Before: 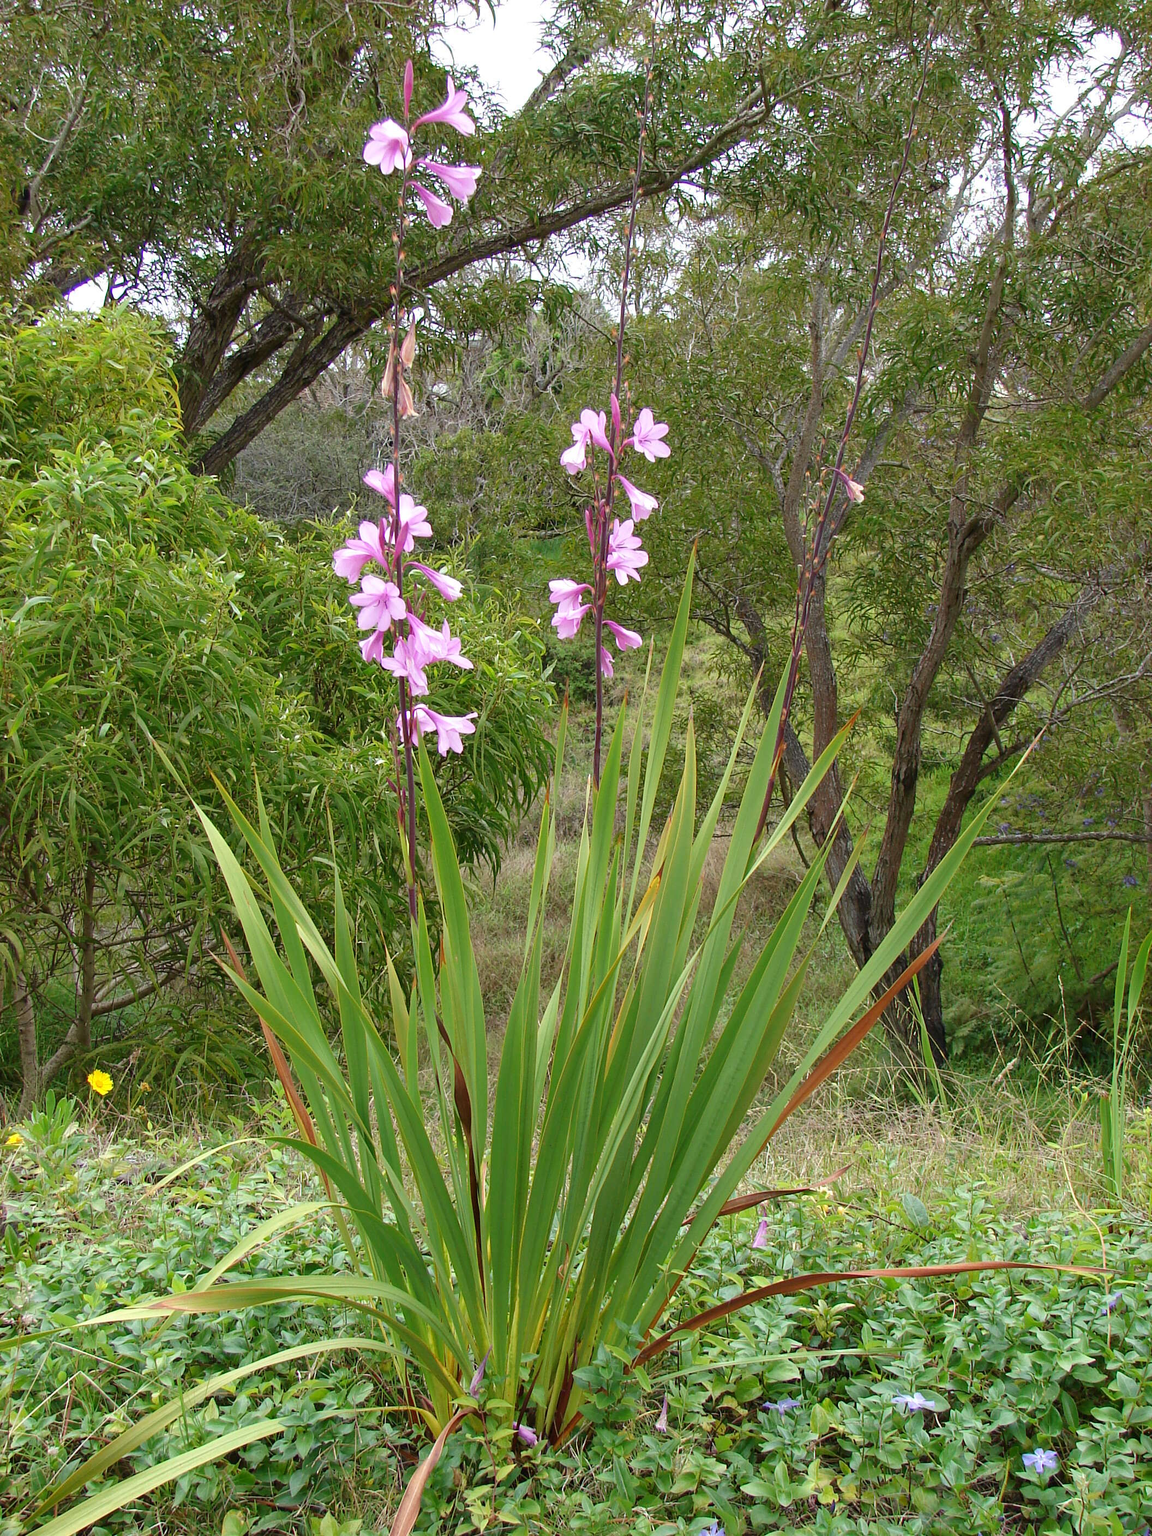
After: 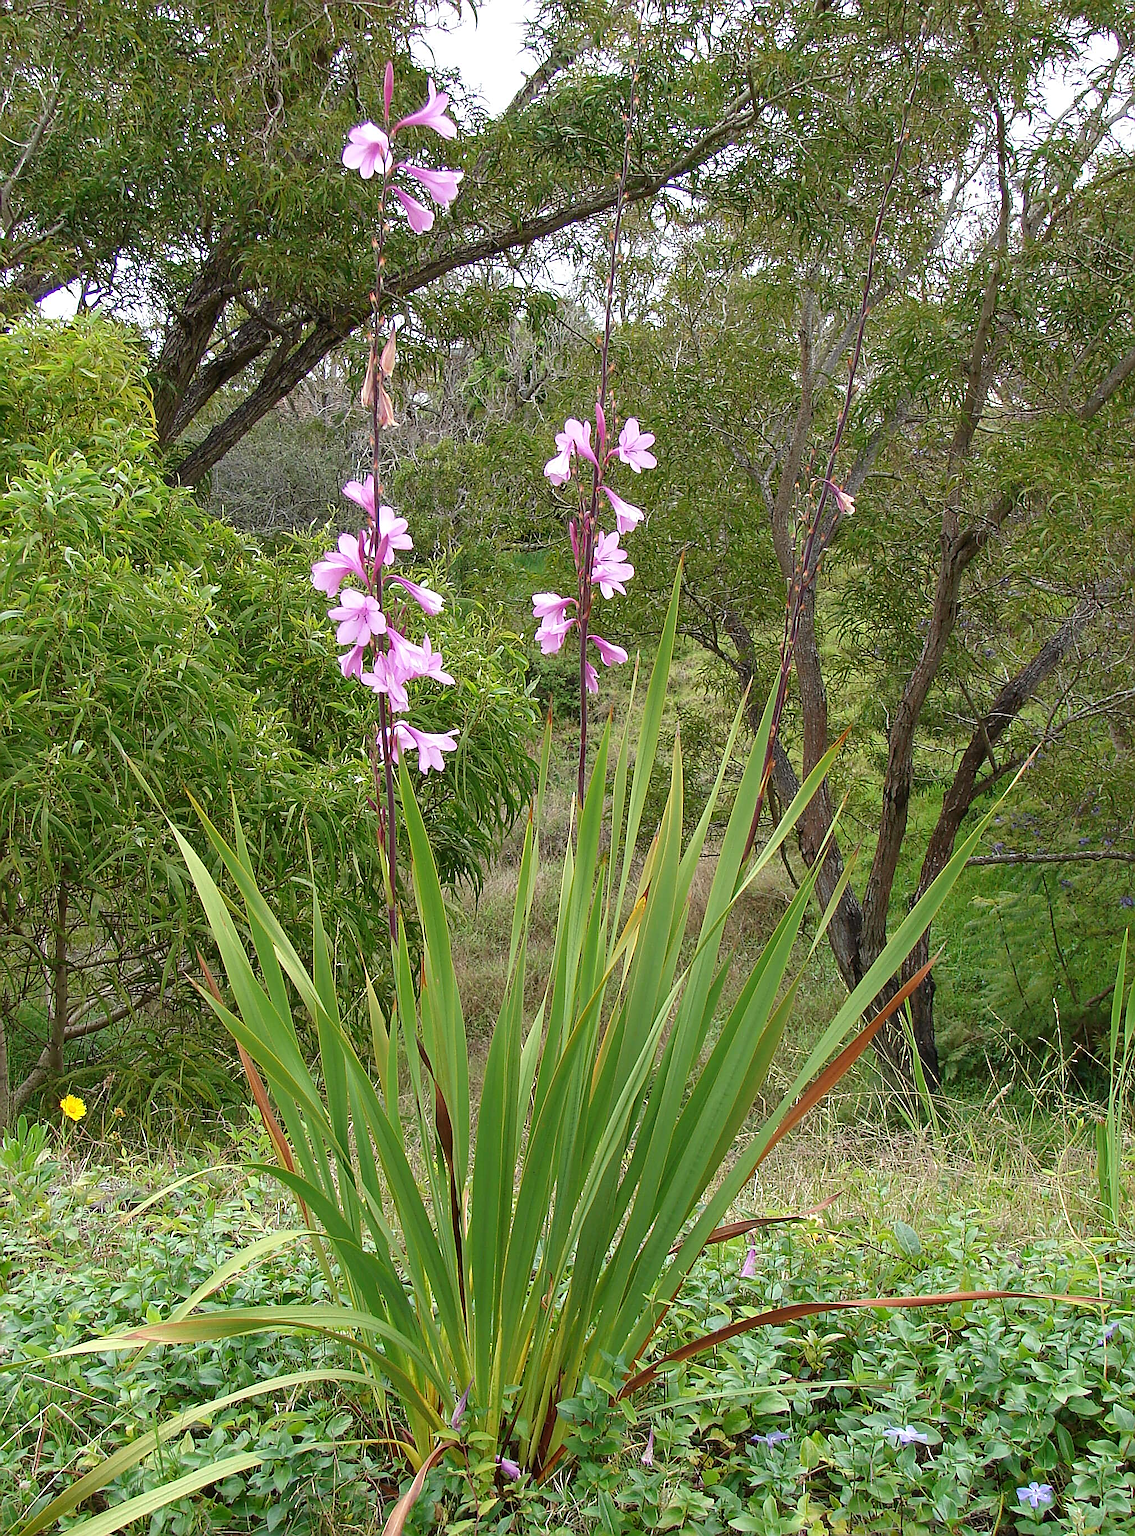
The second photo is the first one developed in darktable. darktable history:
exposure: exposure 0.014 EV, compensate highlight preservation false
sharpen: radius 1.4, amount 1.25, threshold 0.7
crop and rotate: left 2.536%, right 1.107%, bottom 2.246%
